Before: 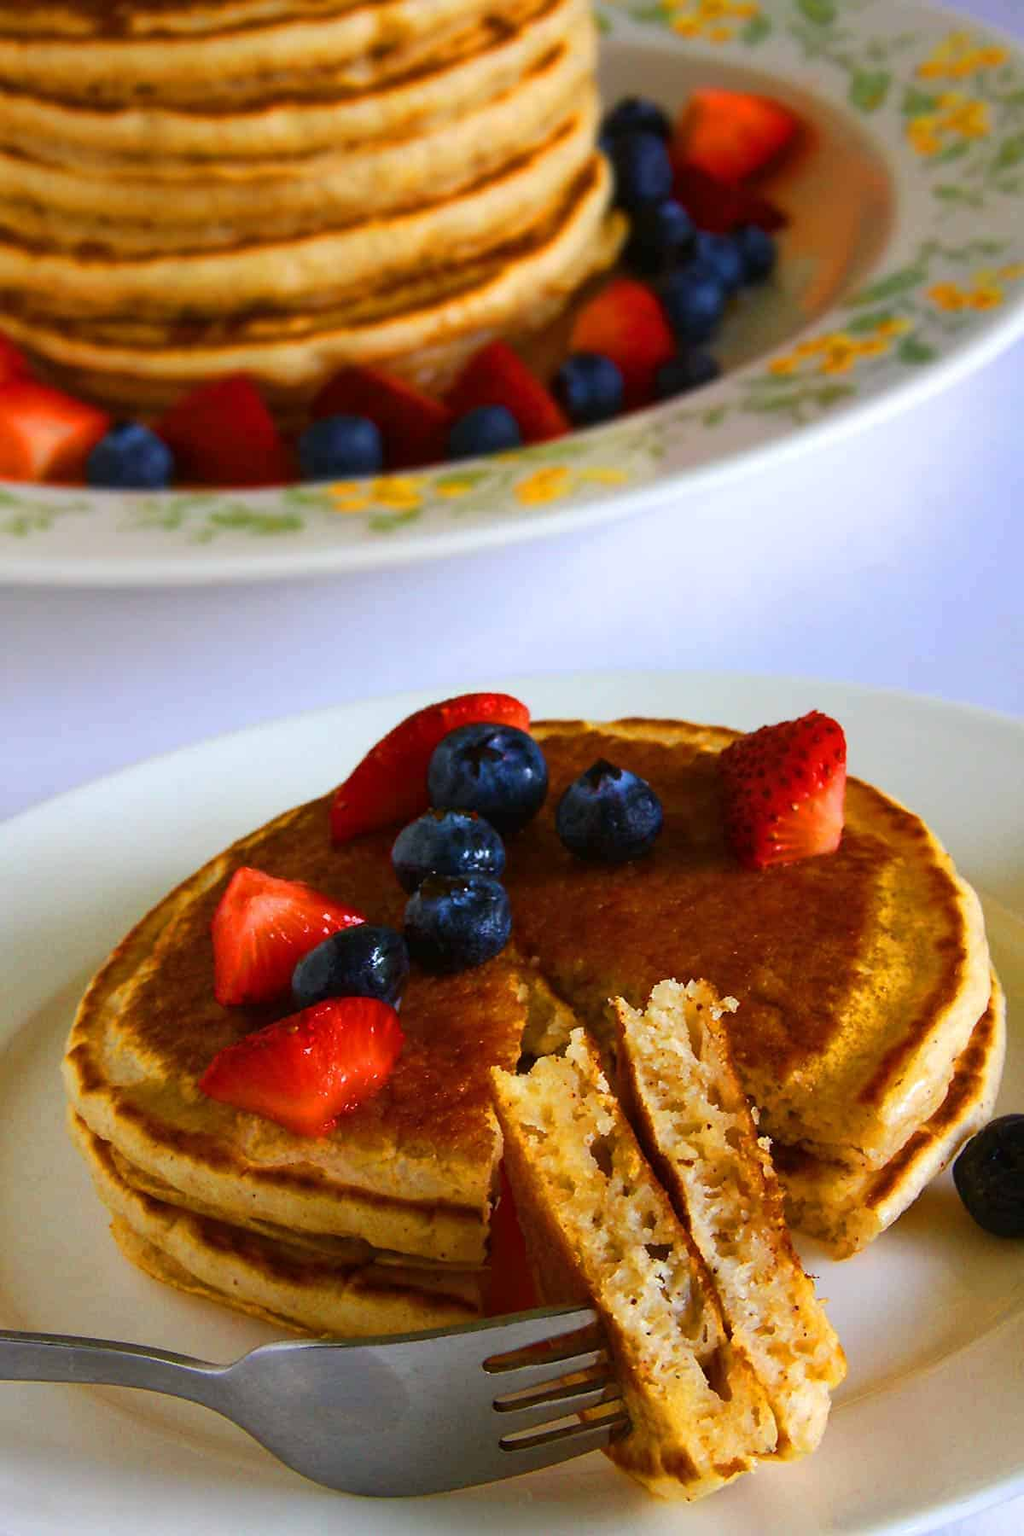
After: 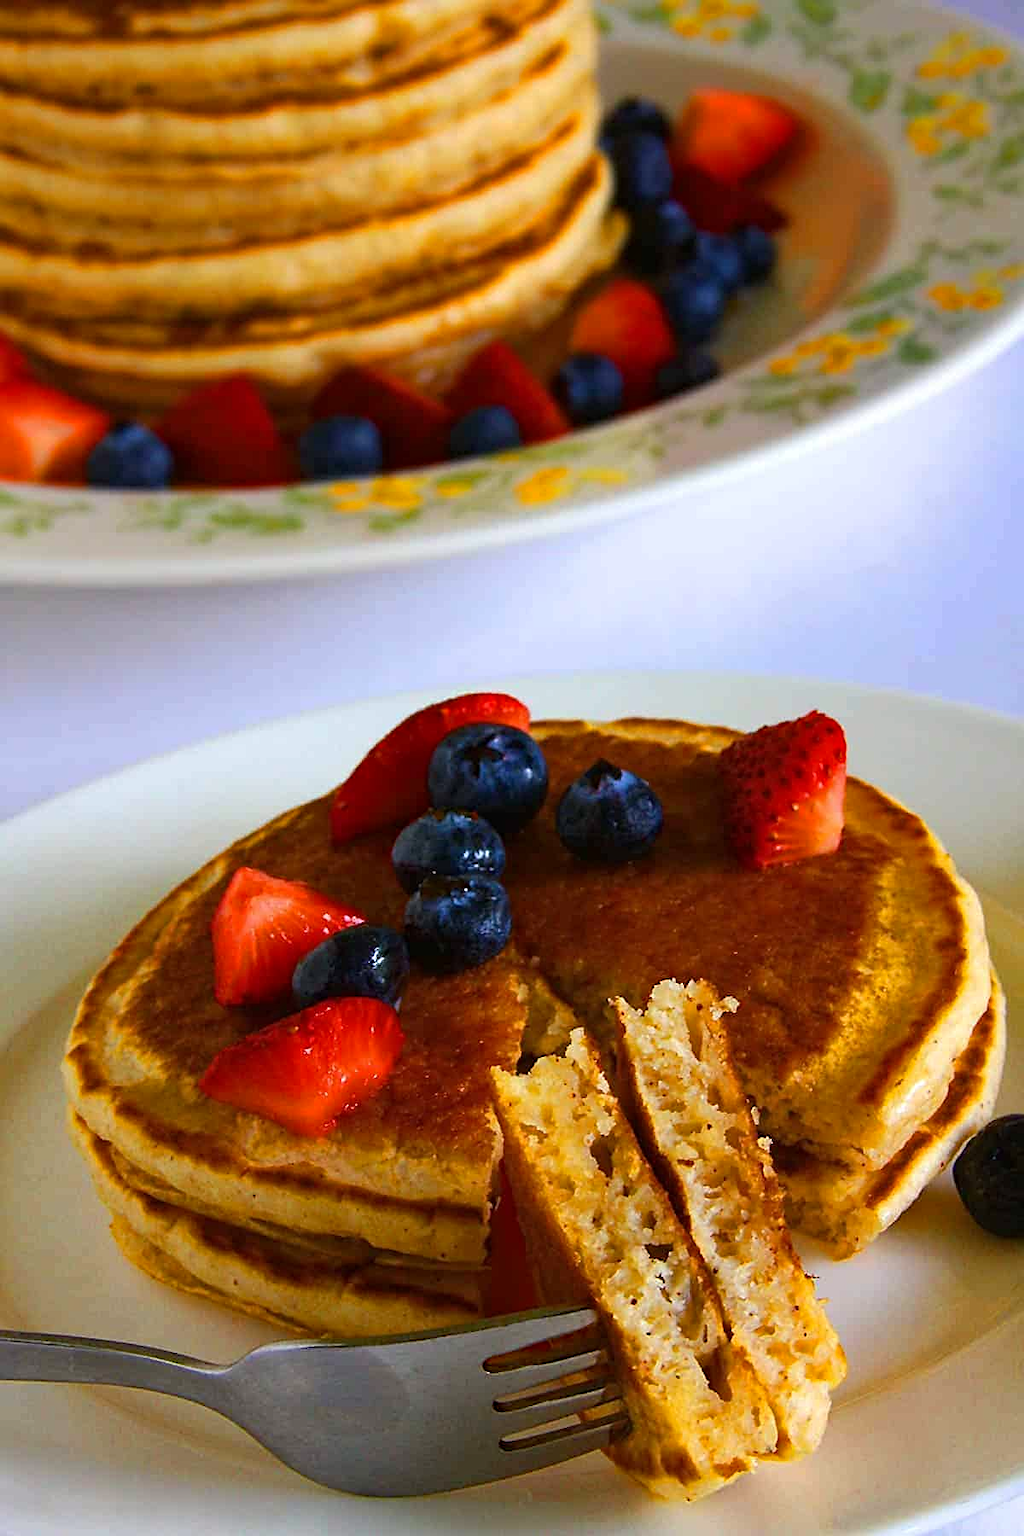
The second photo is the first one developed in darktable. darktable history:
sharpen: radius 2.51, amount 0.318
haze removal: compatibility mode true, adaptive false
